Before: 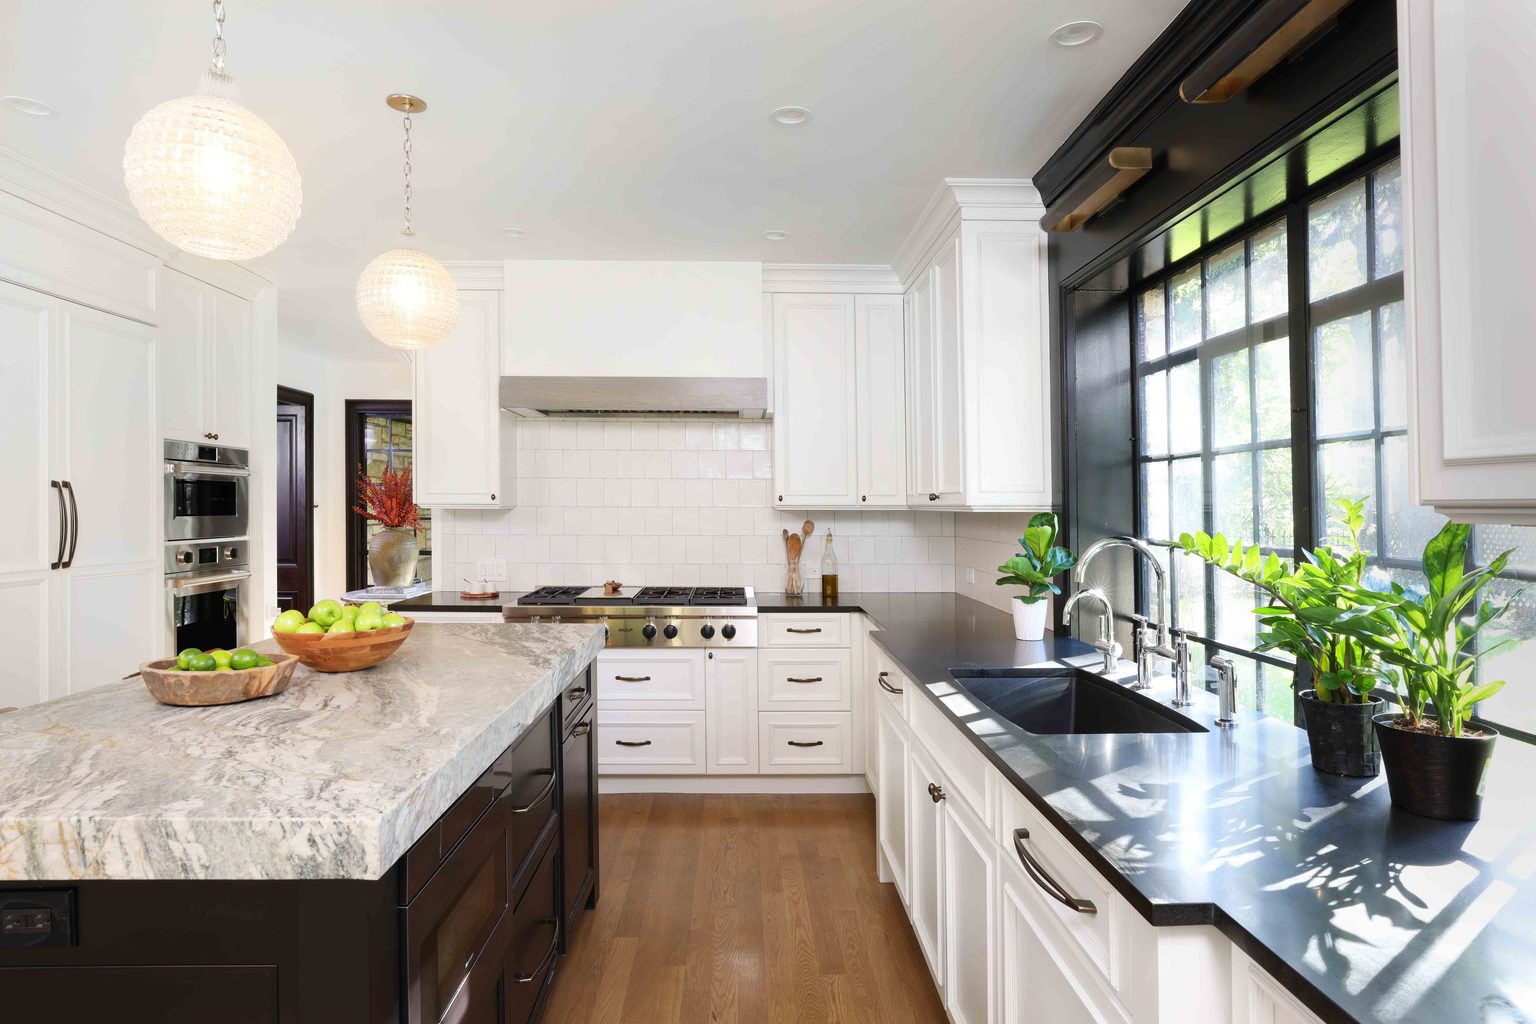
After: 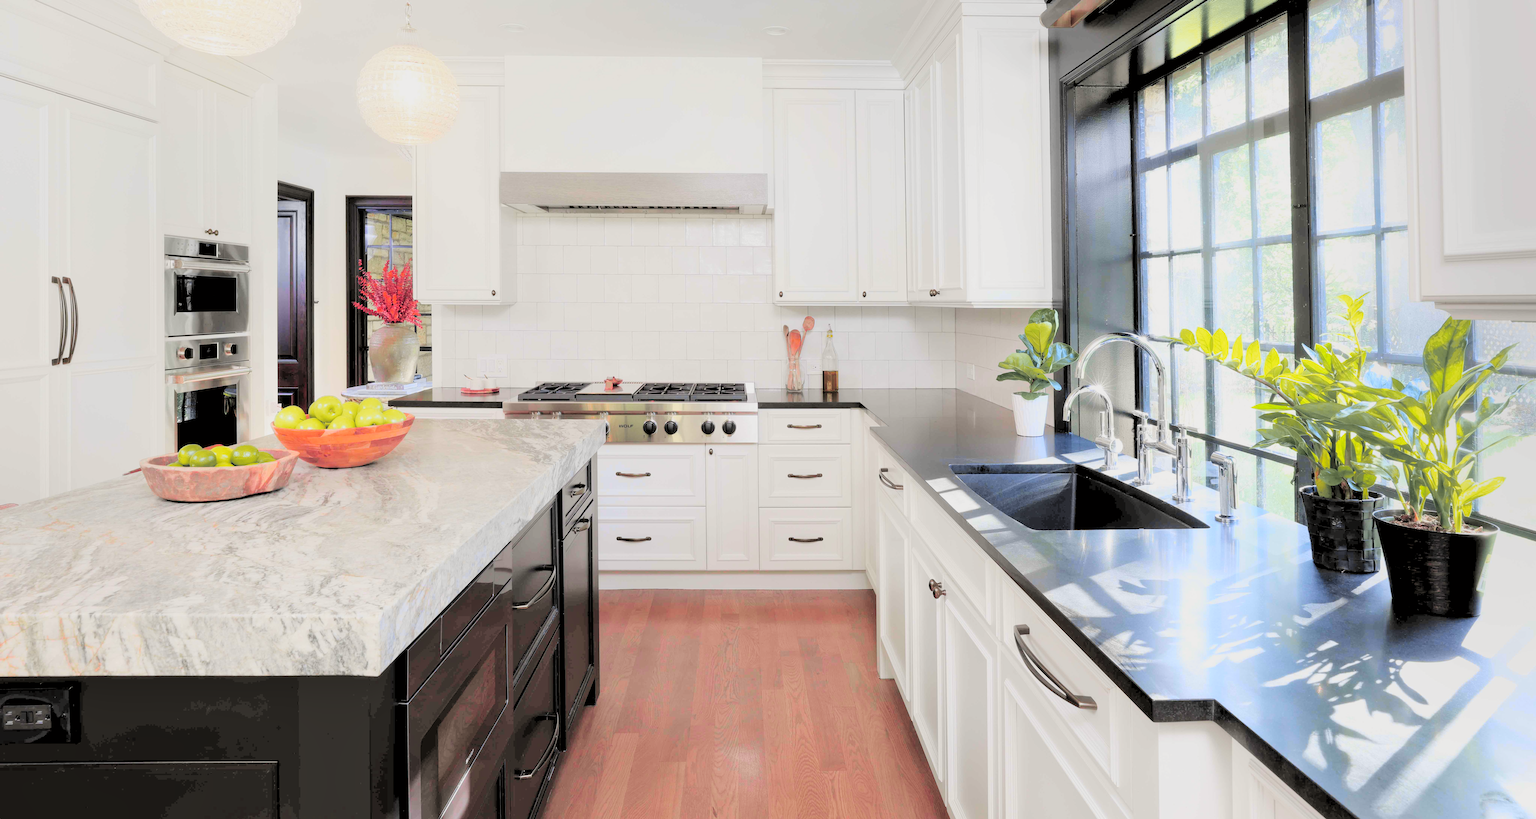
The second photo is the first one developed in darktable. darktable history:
color balance: lift [1.01, 1, 1, 1], gamma [1.097, 1, 1, 1], gain [0.85, 1, 1, 1]
rgb levels: levels [[0.027, 0.429, 0.996], [0, 0.5, 1], [0, 0.5, 1]]
crop and rotate: top 19.998%
shadows and highlights: shadows 30.86, highlights 0, soften with gaussian
tone curve: curves: ch0 [(0, 0) (0.23, 0.189) (0.486, 0.52) (0.822, 0.825) (0.994, 0.955)]; ch1 [(0, 0) (0.226, 0.261) (0.379, 0.442) (0.469, 0.468) (0.495, 0.498) (0.514, 0.509) (0.561, 0.603) (0.59, 0.656) (1, 1)]; ch2 [(0, 0) (0.269, 0.299) (0.459, 0.43) (0.498, 0.5) (0.523, 0.52) (0.586, 0.569) (0.635, 0.617) (0.659, 0.681) (0.718, 0.764) (1, 1)], color space Lab, independent channels, preserve colors none
